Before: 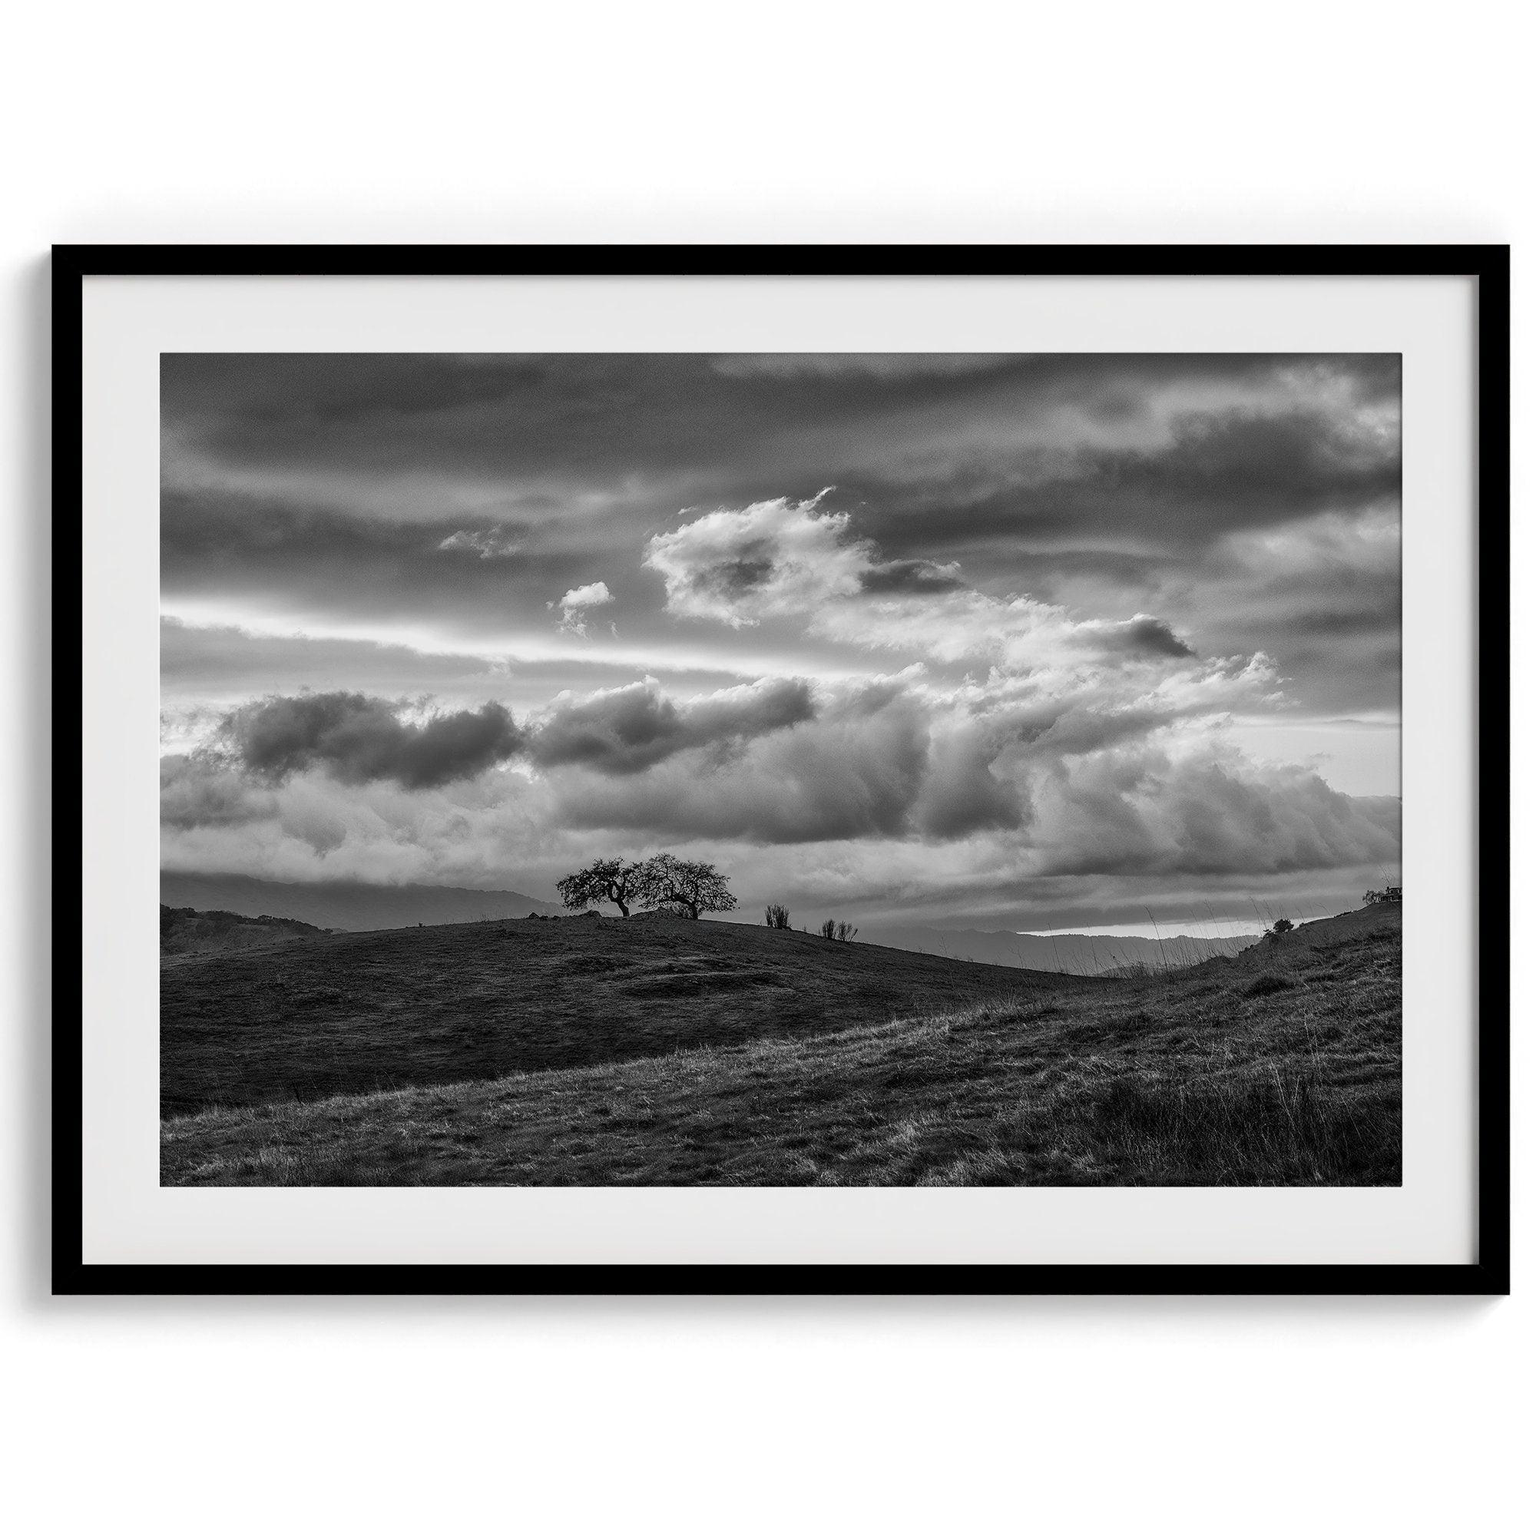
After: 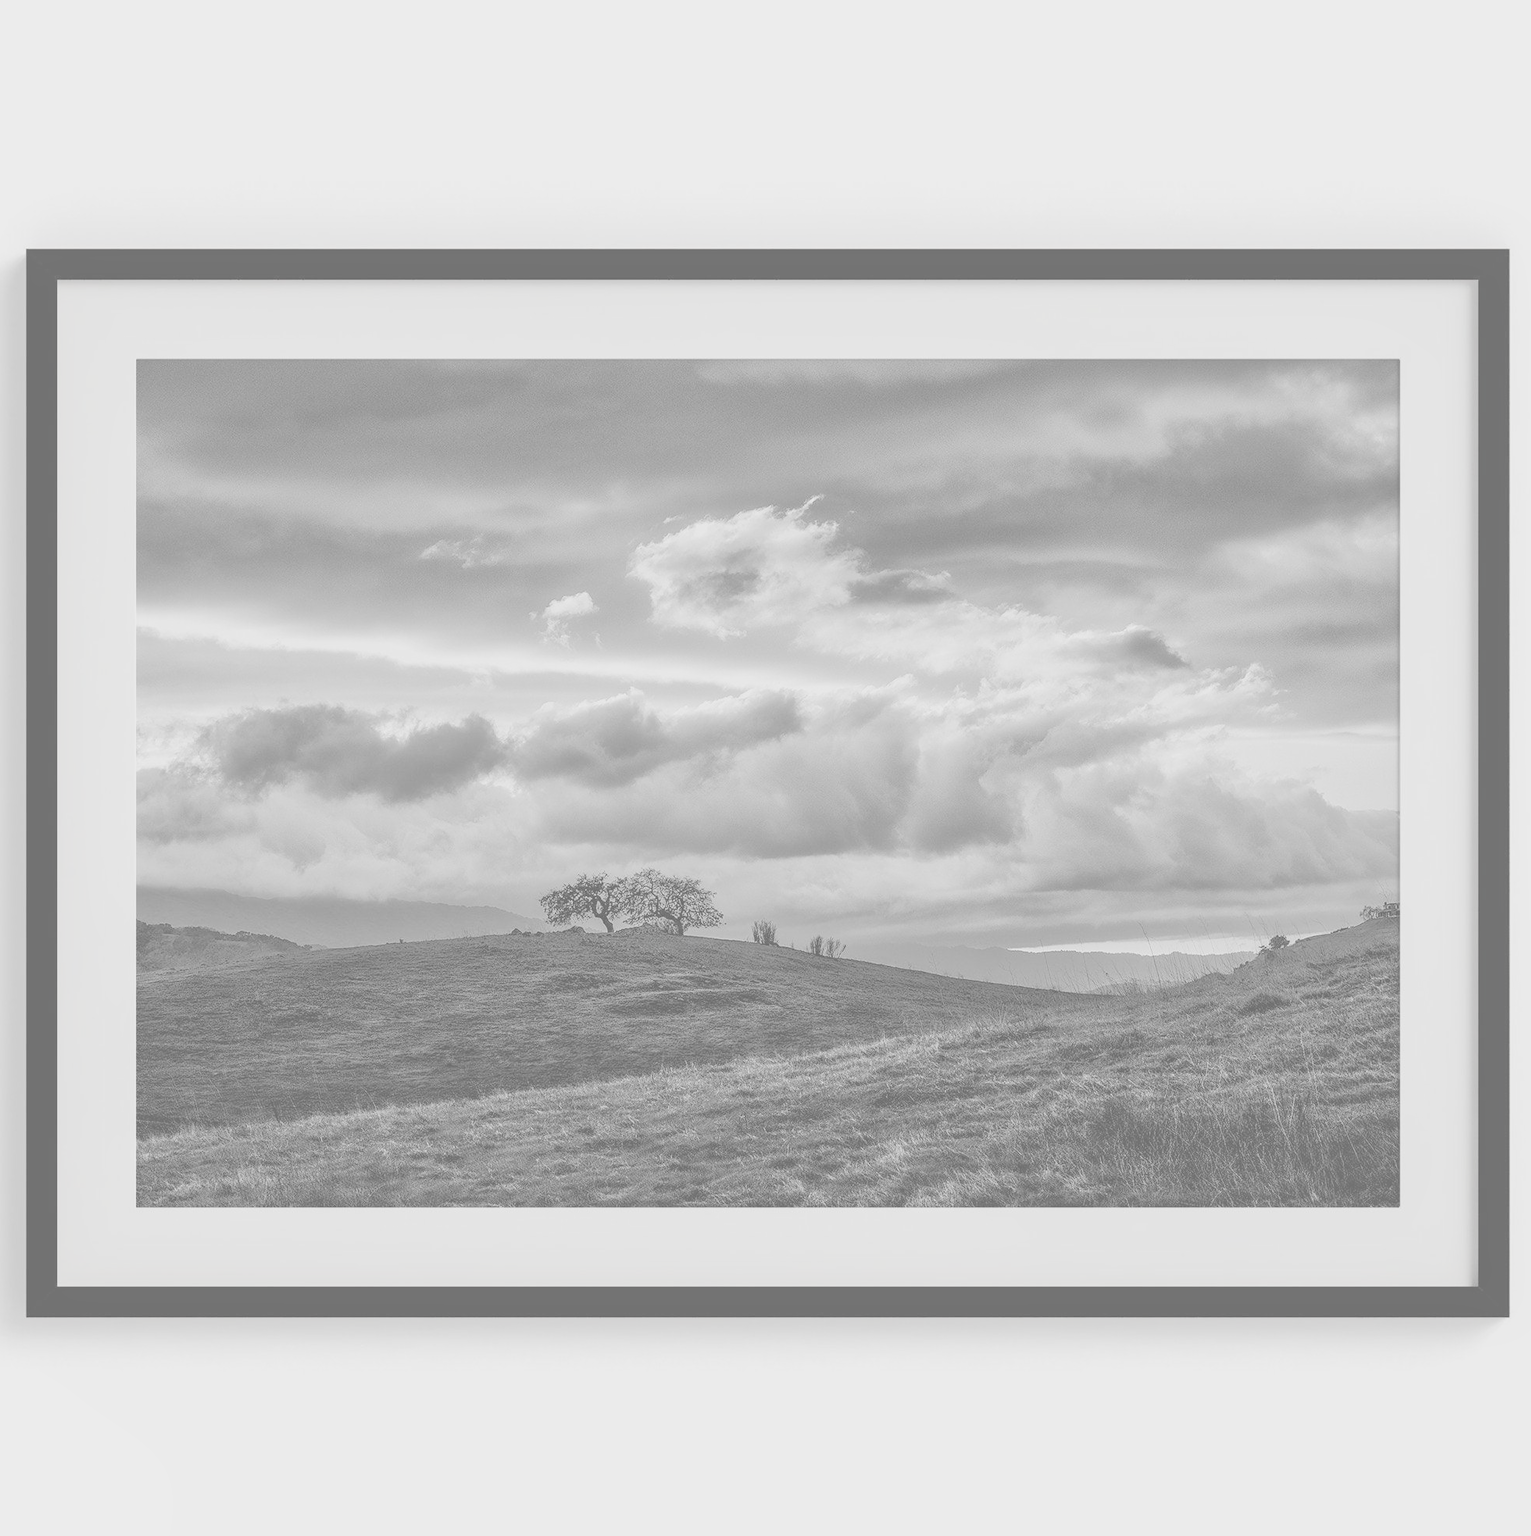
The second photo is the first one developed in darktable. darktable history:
local contrast: detail 110%
crop: left 1.716%, right 0.282%, bottom 1.698%
contrast brightness saturation: contrast -0.314, brightness 0.734, saturation -0.761
